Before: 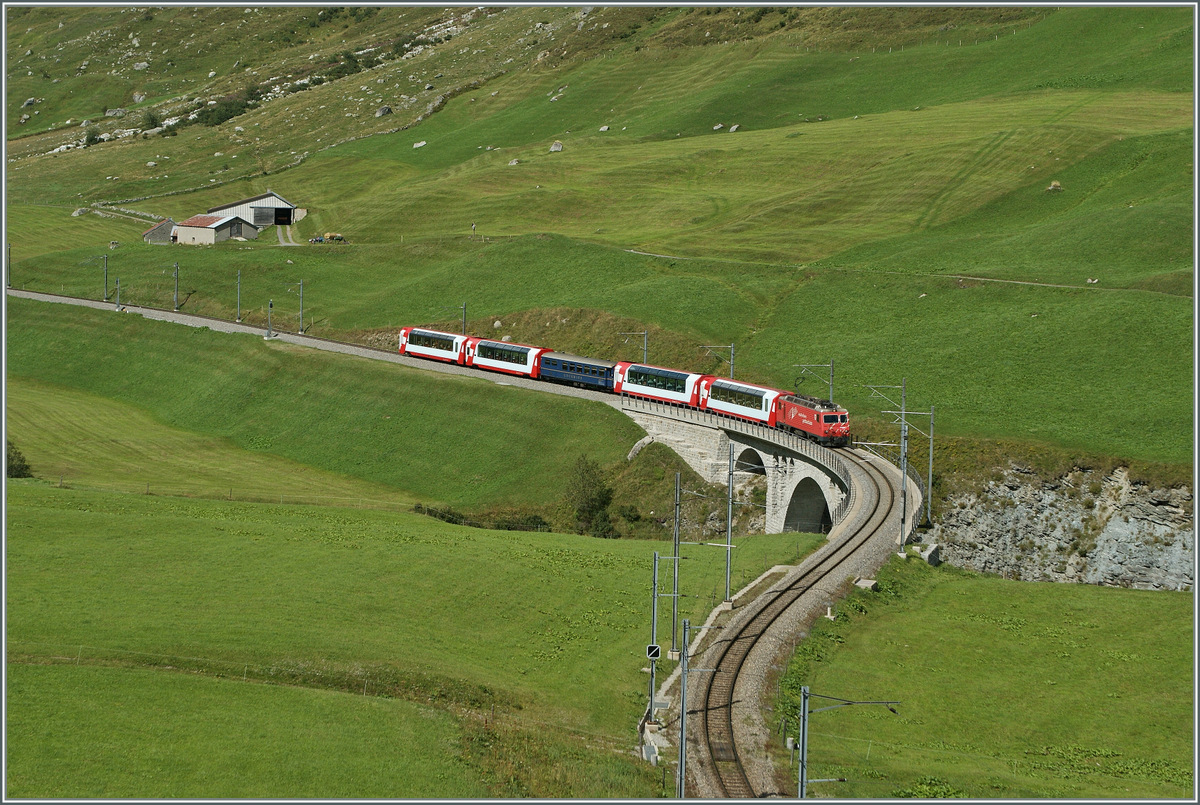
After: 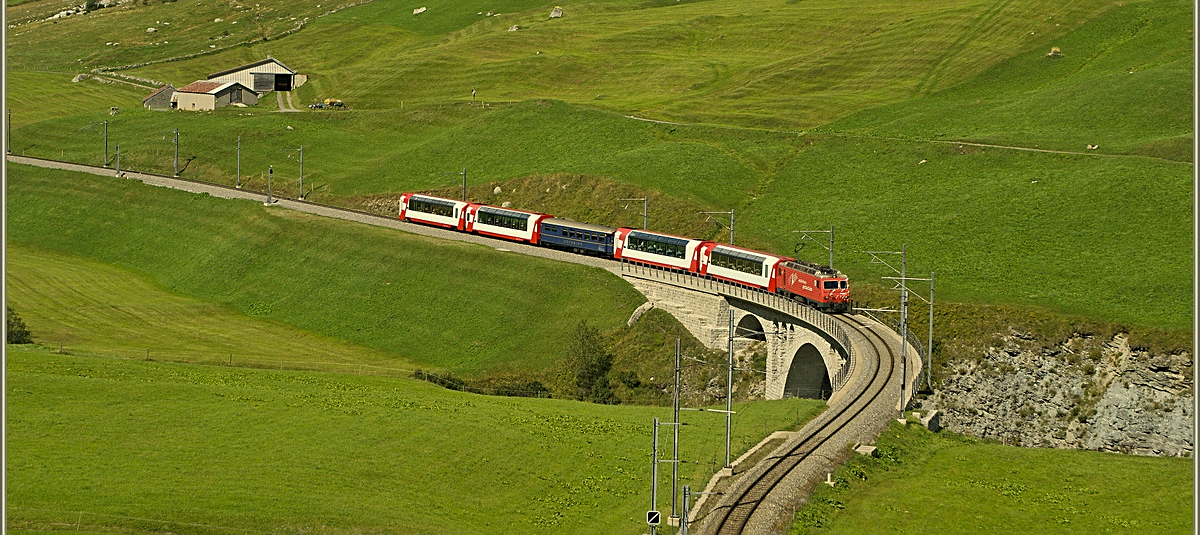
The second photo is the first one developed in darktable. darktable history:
color correction: highlights a* 2.48, highlights b* 22.98
crop: top 16.695%, bottom 16.743%
sharpen: amount 0.554
